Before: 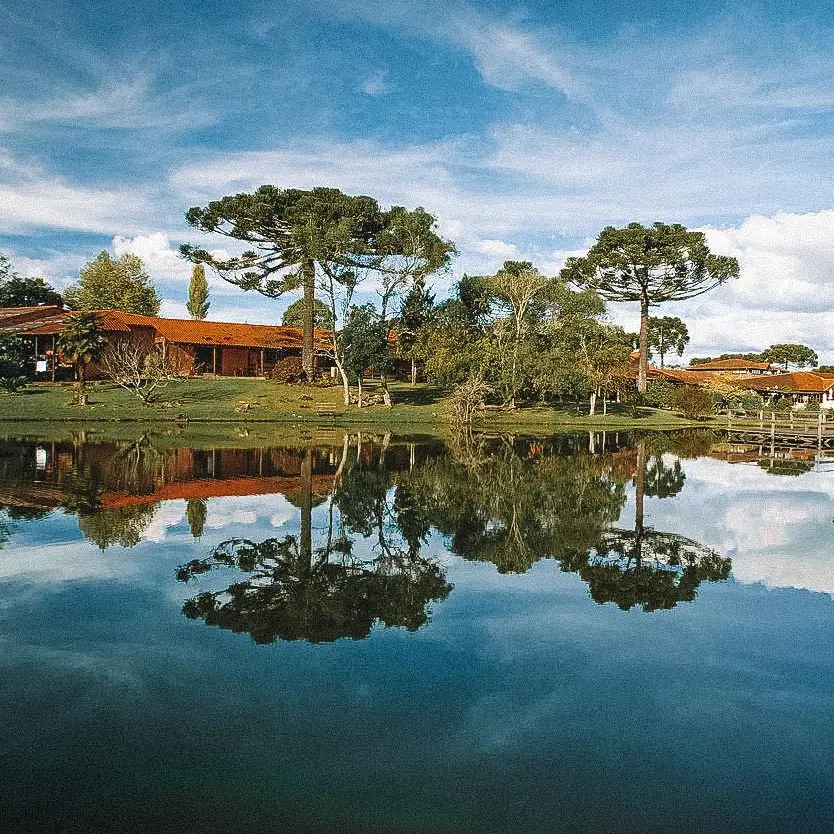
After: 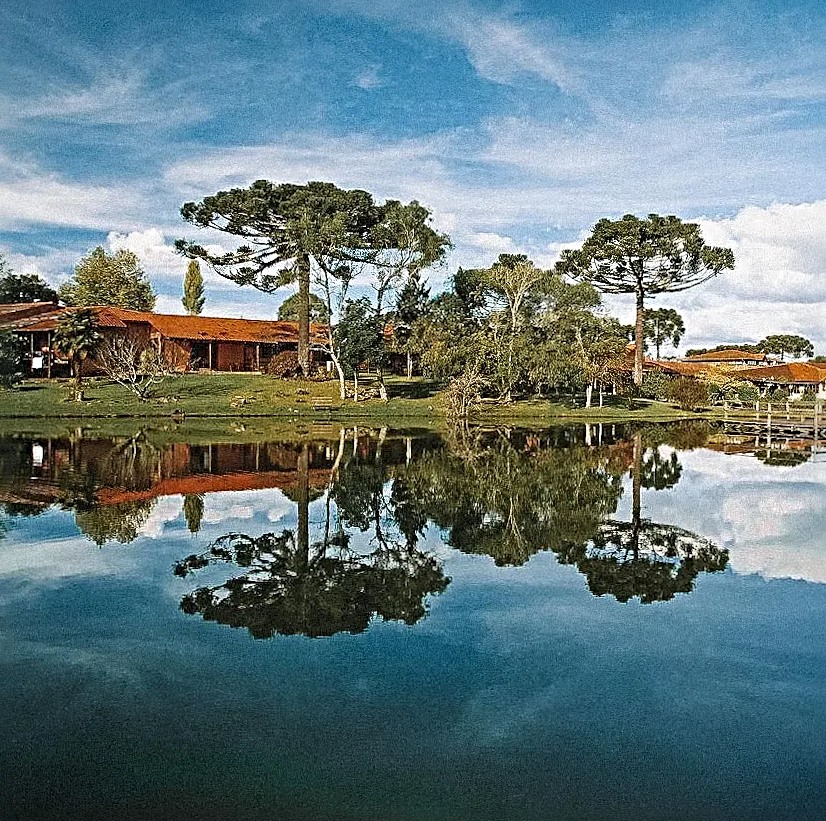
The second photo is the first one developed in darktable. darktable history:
exposure: exposure -0.05 EV
rotate and perspective: rotation -0.45°, automatic cropping original format, crop left 0.008, crop right 0.992, crop top 0.012, crop bottom 0.988
sharpen: radius 4.883
